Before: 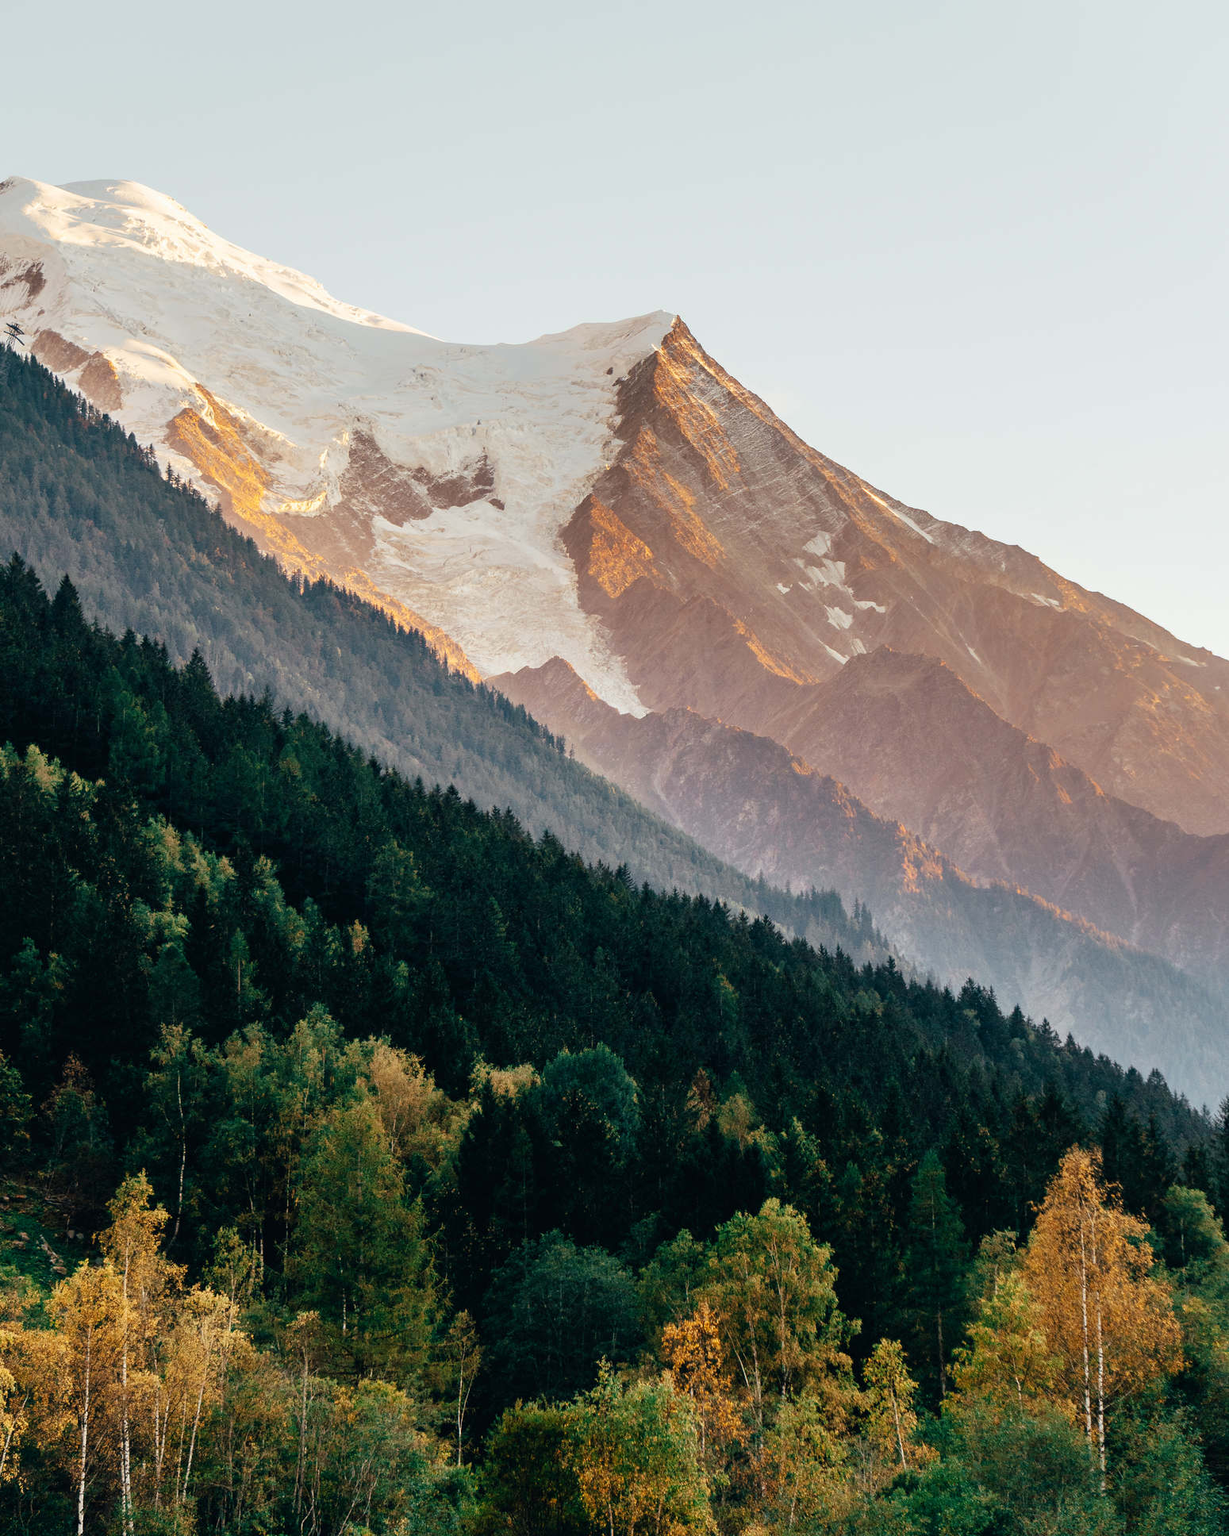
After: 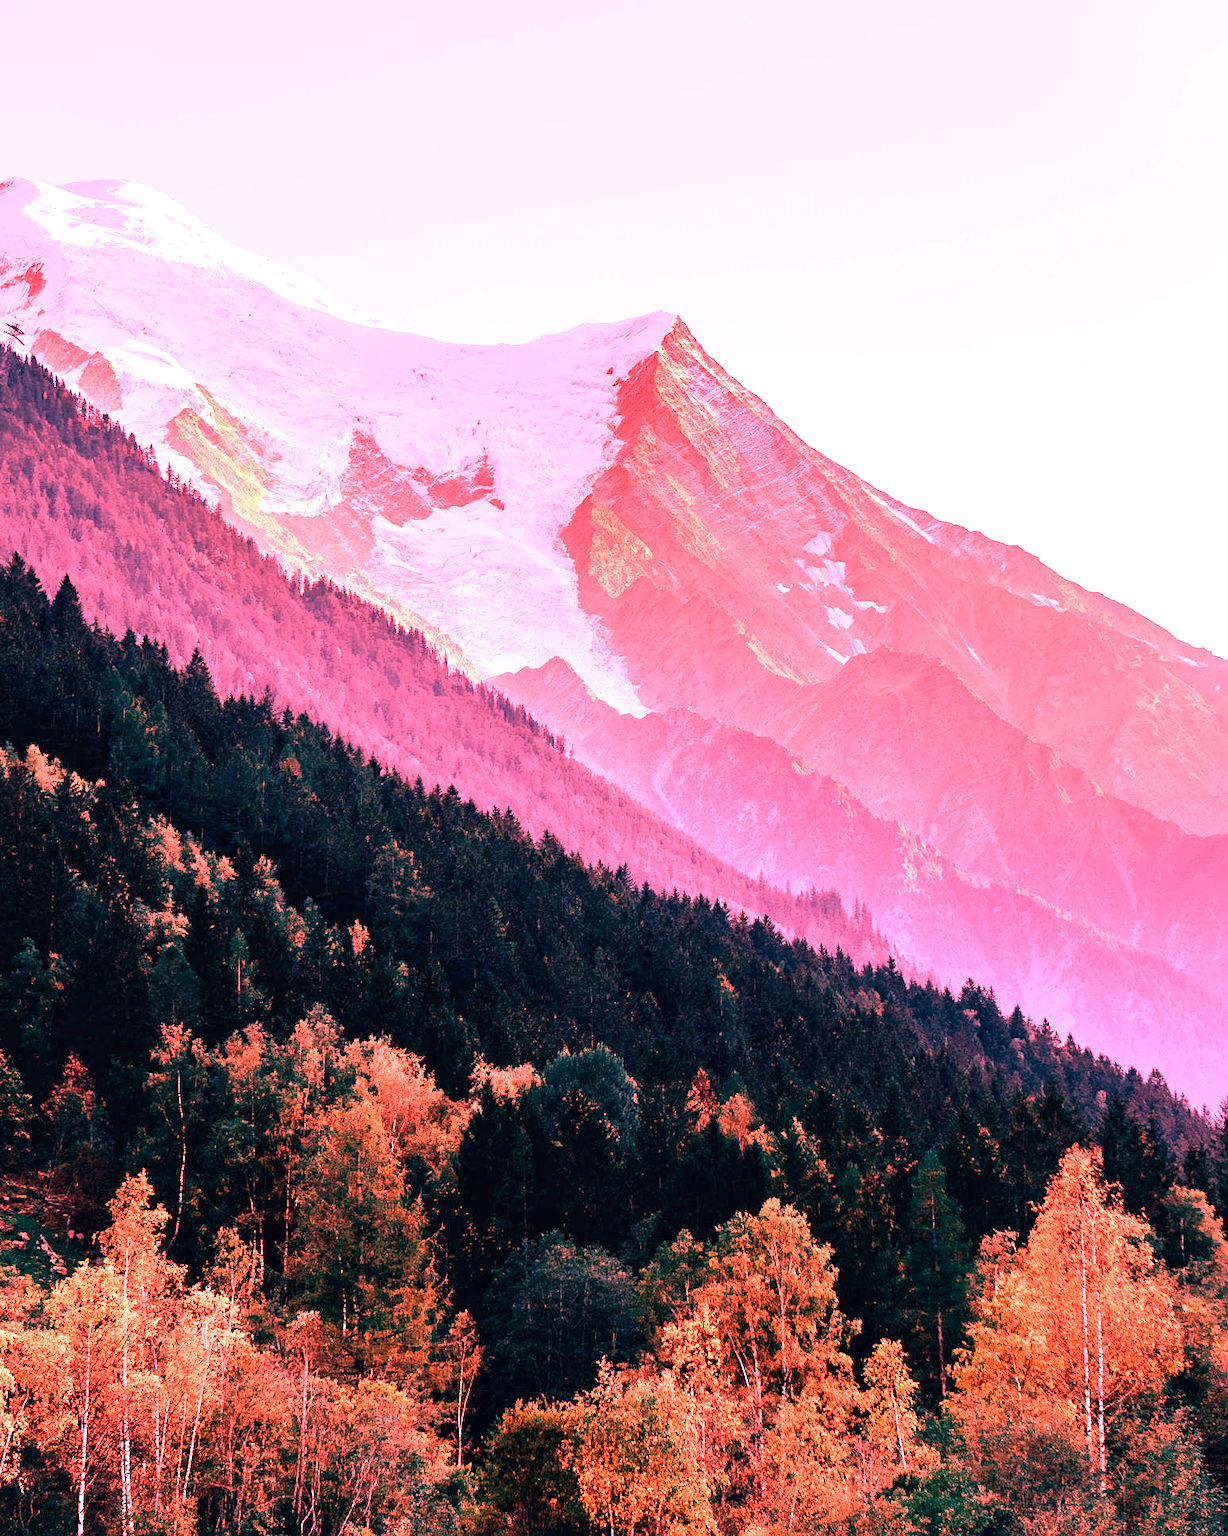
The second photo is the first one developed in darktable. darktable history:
color calibration: illuminant F (fluorescent), F source F9 (Cool White Deluxe 4150 K) – high CRI, x 0.374, y 0.373, temperature 4158.34 K
white balance: red 2.9, blue 1.358
contrast equalizer: octaves 7, y [[0.6 ×6], [0.55 ×6], [0 ×6], [0 ×6], [0 ×6]], mix 0.15
raw chromatic aberrations: on, module defaults
denoise (profiled): strength 1.2, preserve shadows 1.8, a [-1, 0, 0], y [[0.5 ×7] ×4, [0 ×7], [0.5 ×7]], compensate highlight preservation false
sharpen: amount 0.2
